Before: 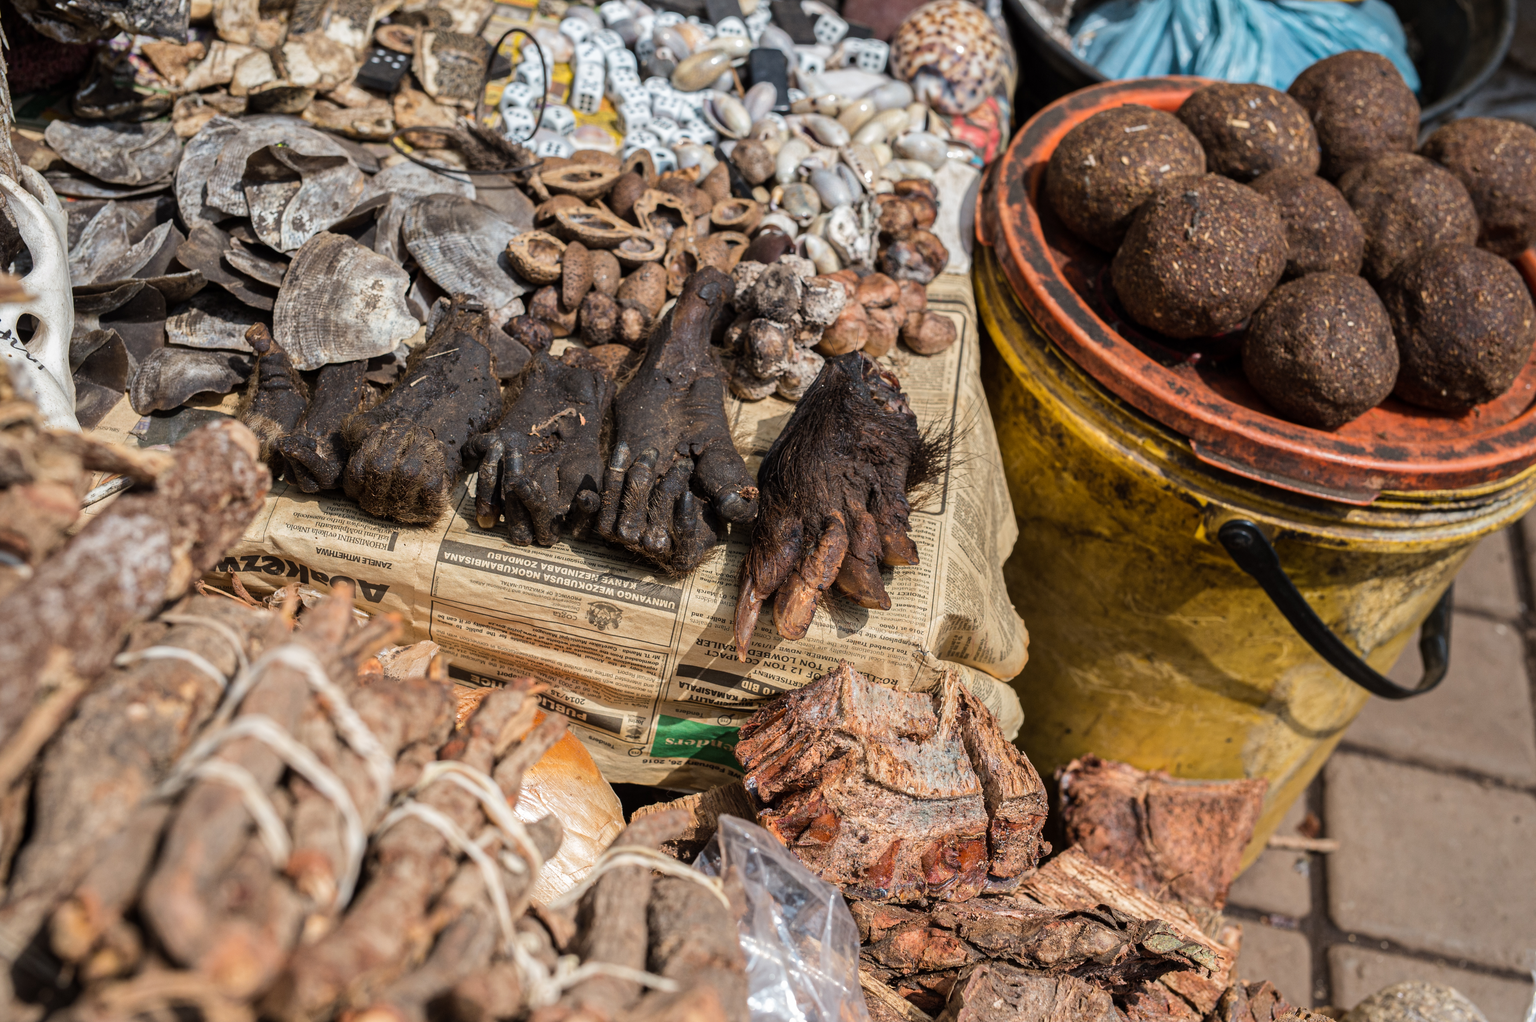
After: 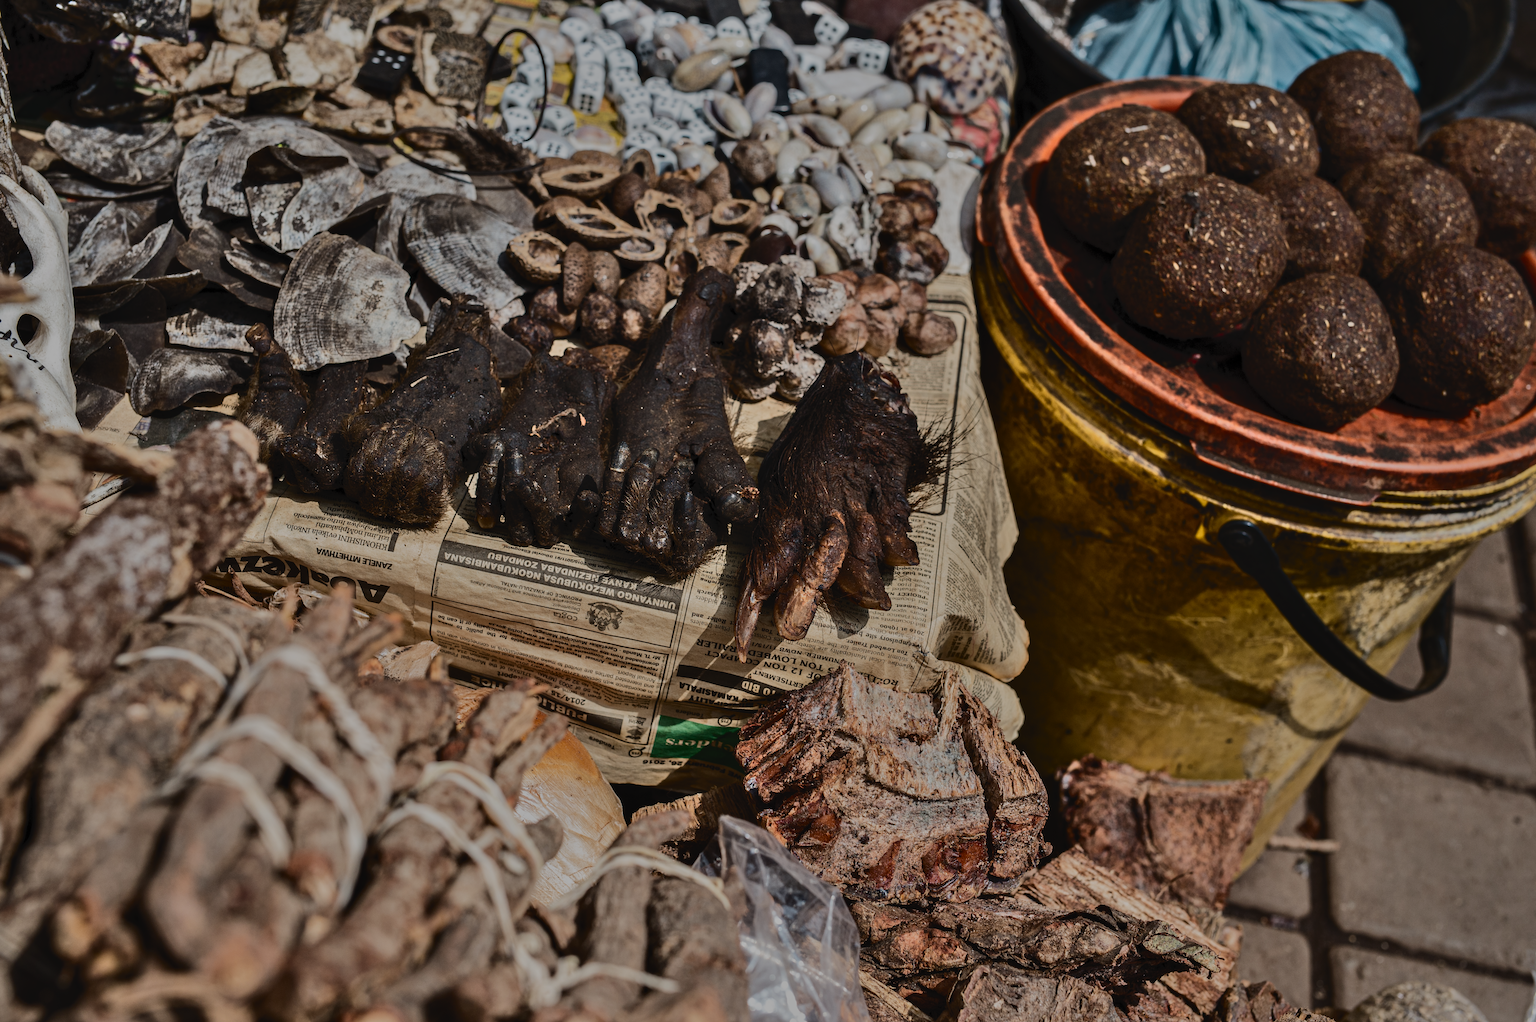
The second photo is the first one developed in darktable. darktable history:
tone equalizer: -8 EV -1.98 EV, -7 EV -1.97 EV, -6 EV -1.96 EV, -5 EV -2 EV, -4 EV -1.99 EV, -3 EV -1.98 EV, -2 EV -1.99 EV, -1 EV -1.63 EV, +0 EV -1.99 EV
shadows and highlights: soften with gaussian
tone curve: curves: ch0 [(0, 0) (0.003, 0.023) (0.011, 0.029) (0.025, 0.037) (0.044, 0.047) (0.069, 0.057) (0.1, 0.075) (0.136, 0.103) (0.177, 0.145) (0.224, 0.193) (0.277, 0.266) (0.335, 0.362) (0.399, 0.473) (0.468, 0.569) (0.543, 0.655) (0.623, 0.73) (0.709, 0.804) (0.801, 0.874) (0.898, 0.924) (1, 1)], color space Lab, independent channels, preserve colors none
